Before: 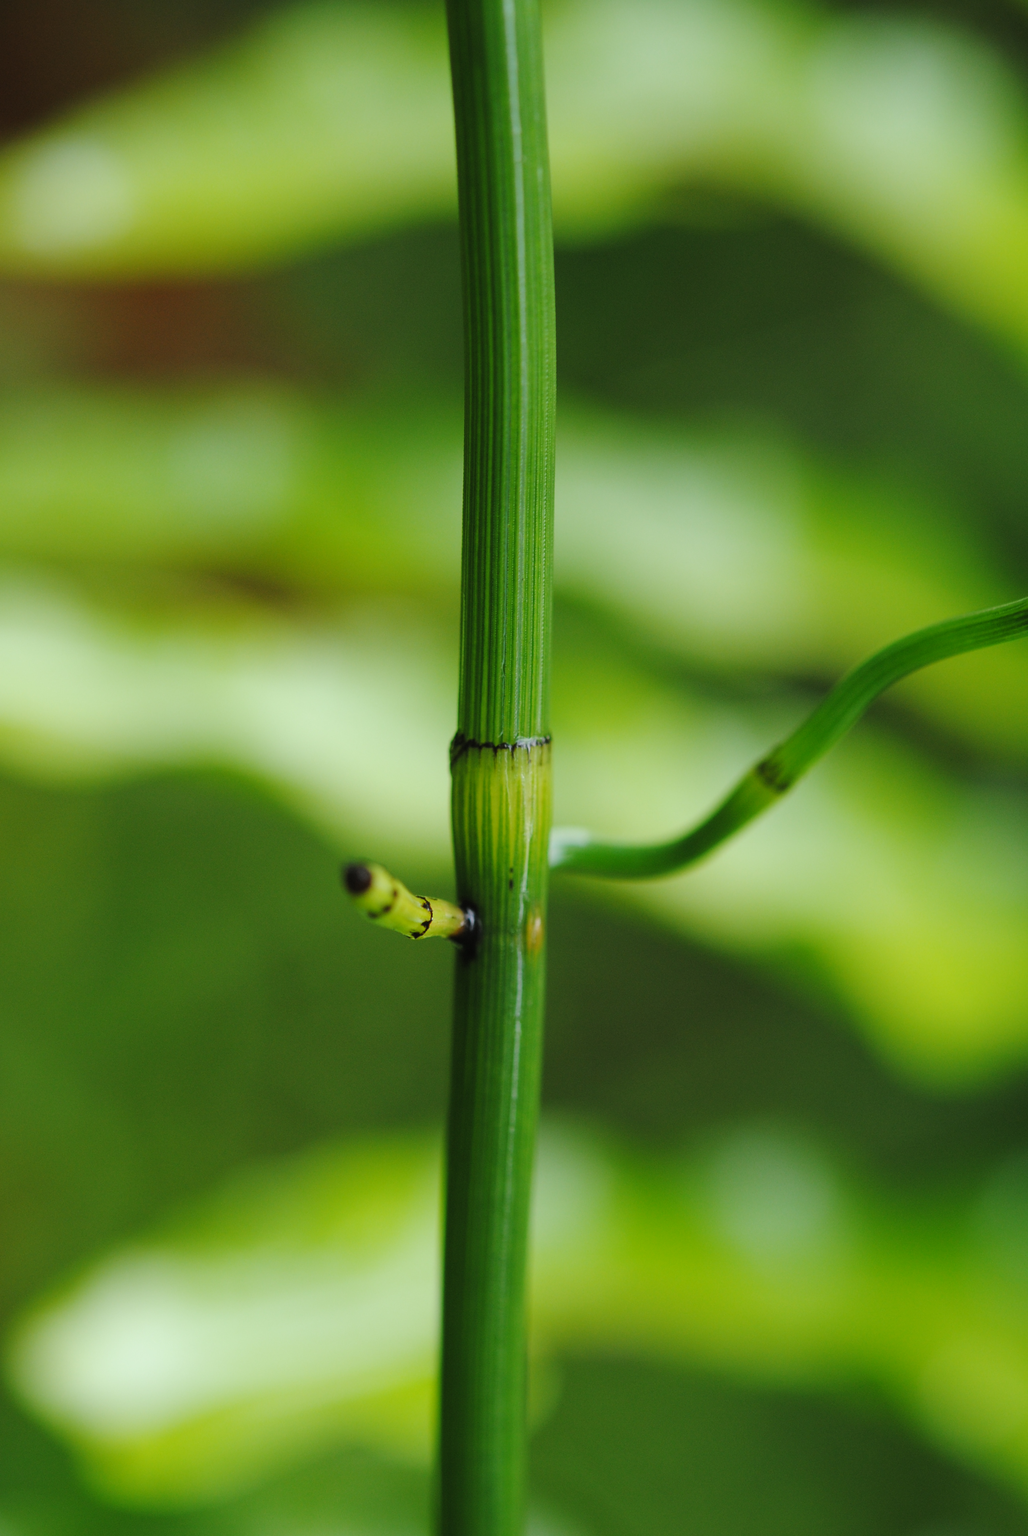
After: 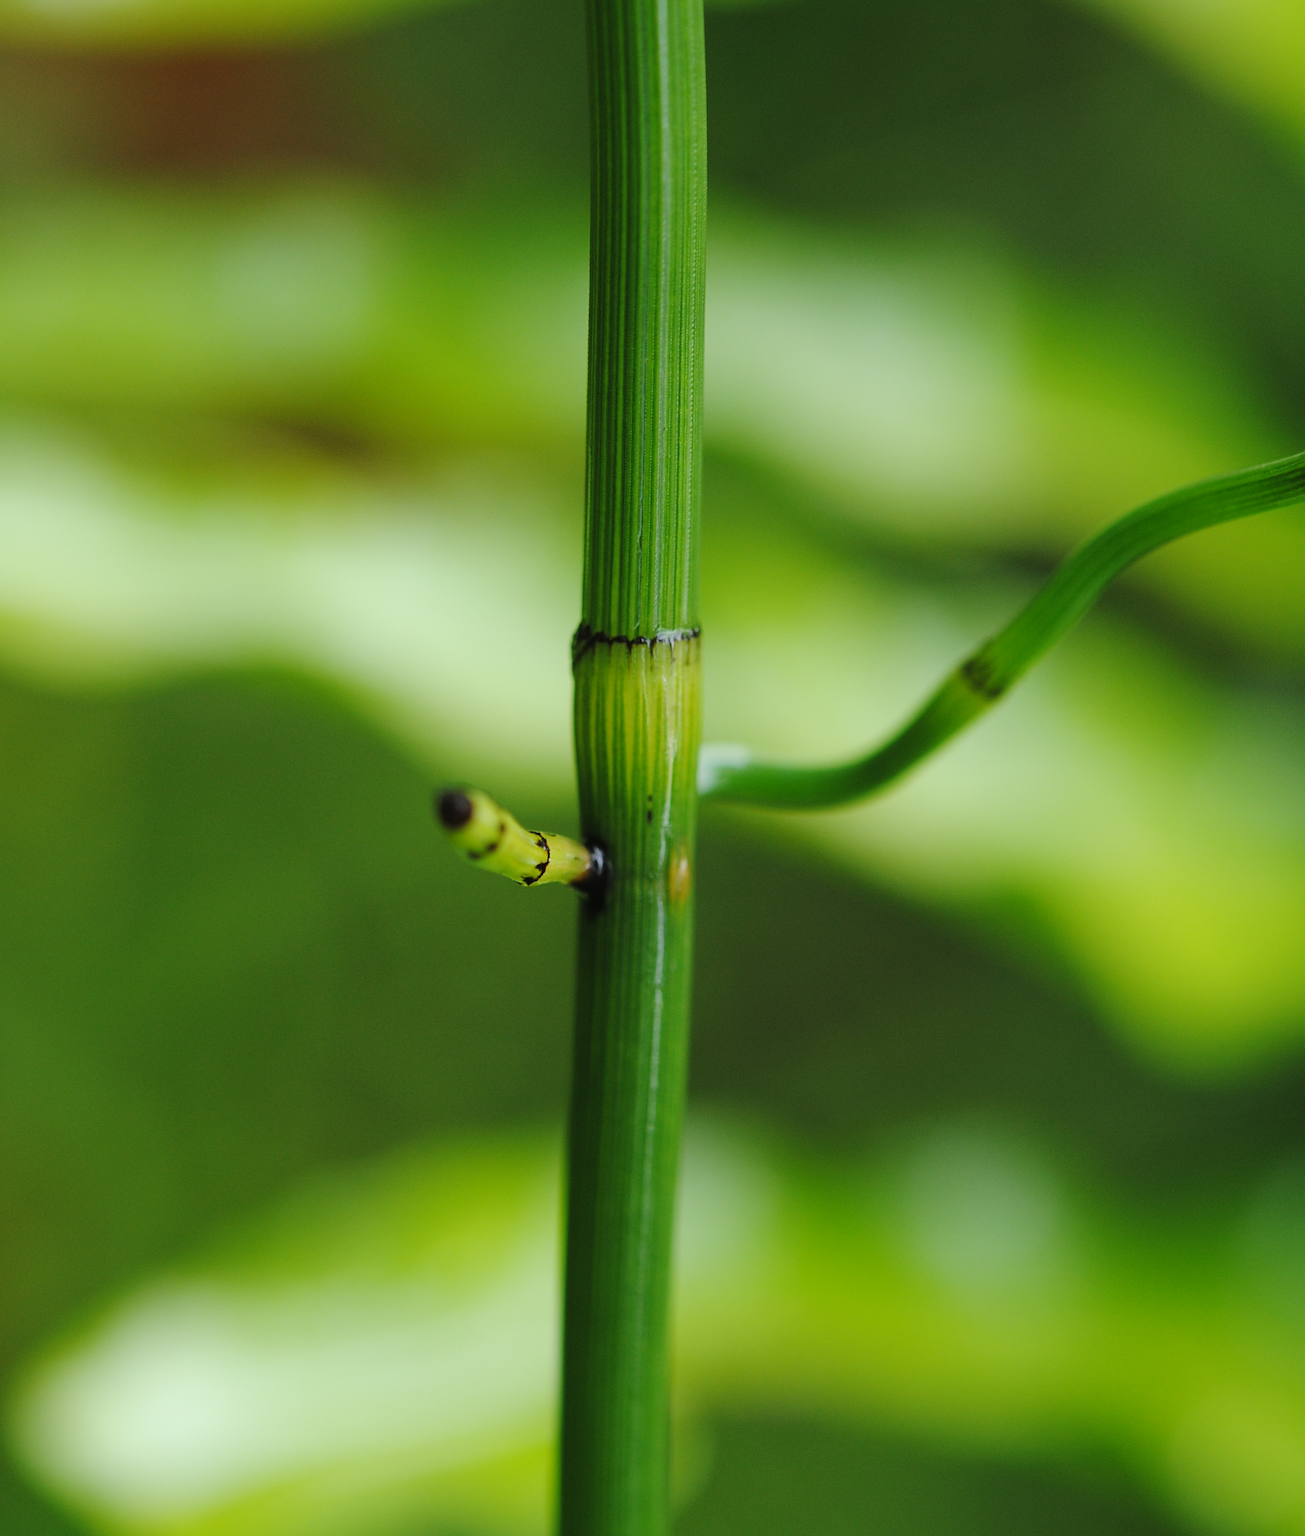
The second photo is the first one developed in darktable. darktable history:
crop and rotate: top 15.774%, bottom 5.506%
sharpen: amount 0.2
